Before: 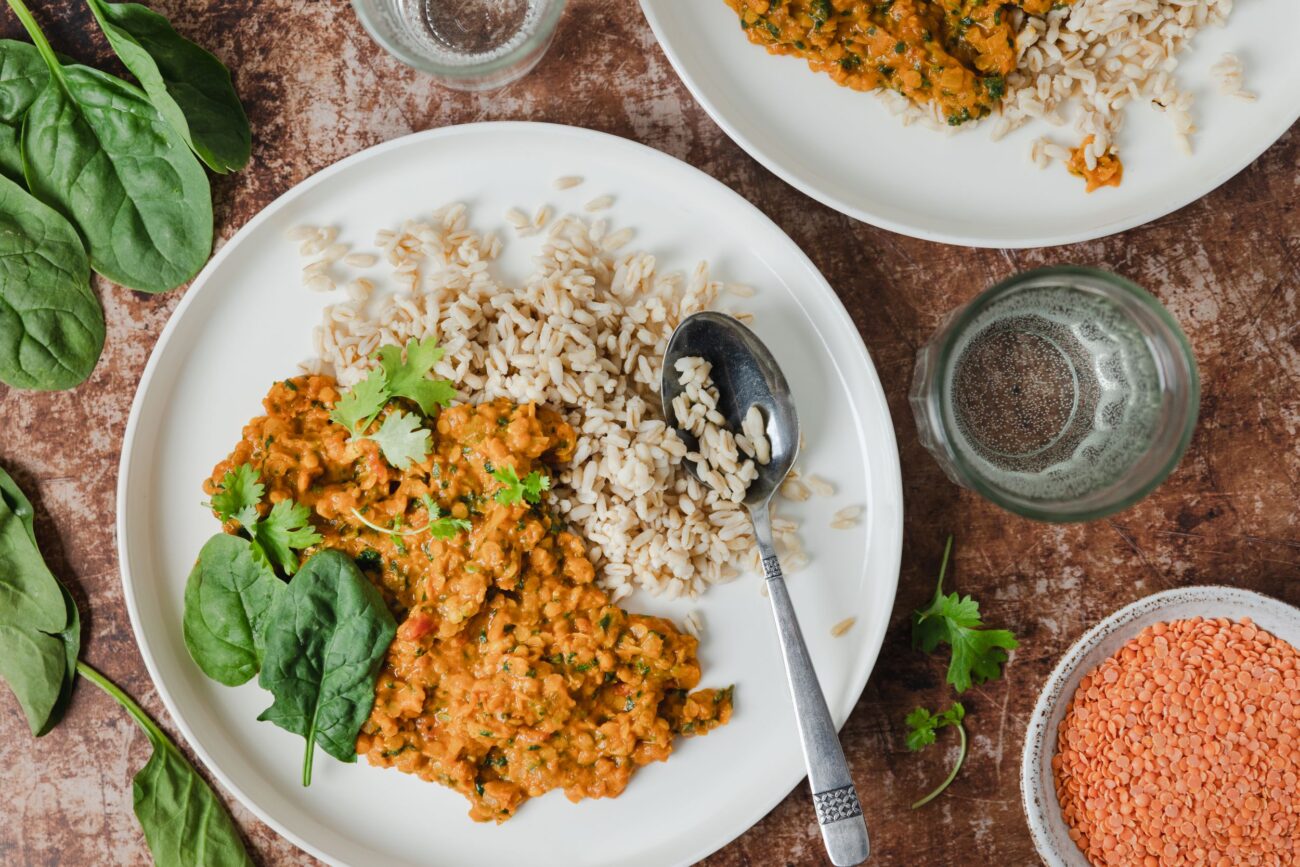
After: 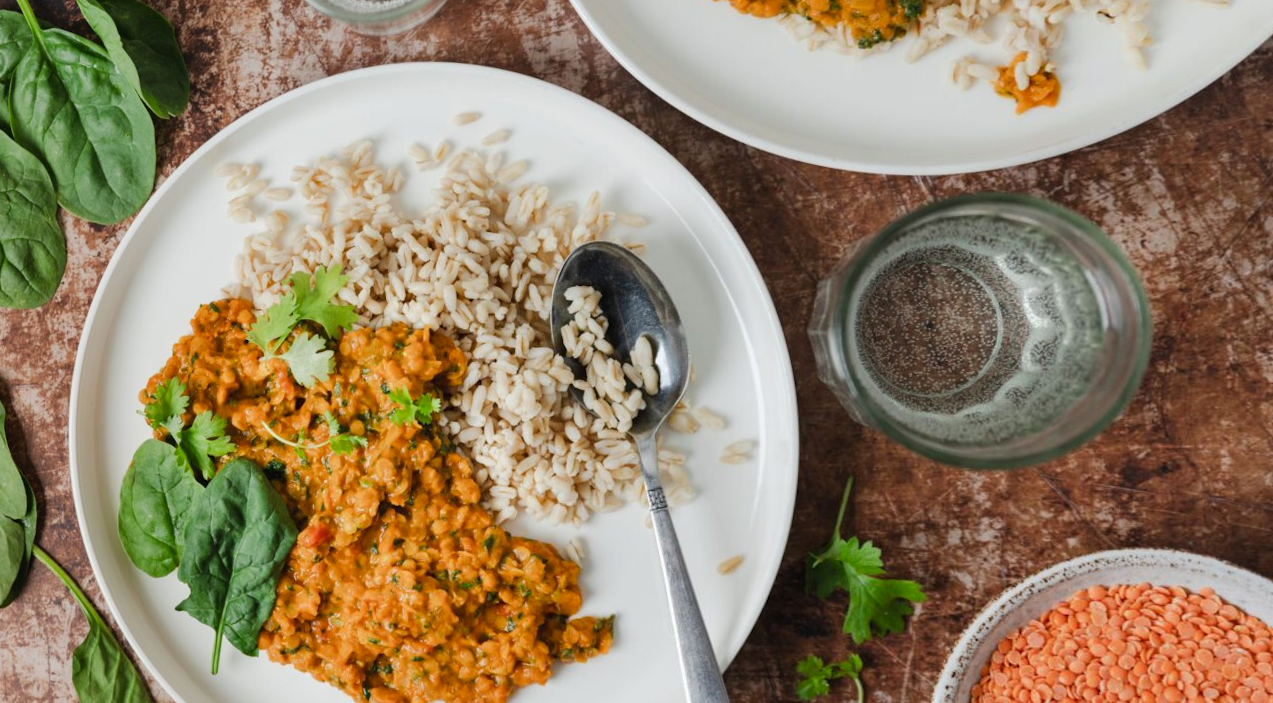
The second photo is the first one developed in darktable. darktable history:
vibrance: on, module defaults
crop and rotate: top 2.479%, bottom 3.018%
rotate and perspective: rotation 1.69°, lens shift (vertical) -0.023, lens shift (horizontal) -0.291, crop left 0.025, crop right 0.988, crop top 0.092, crop bottom 0.842
